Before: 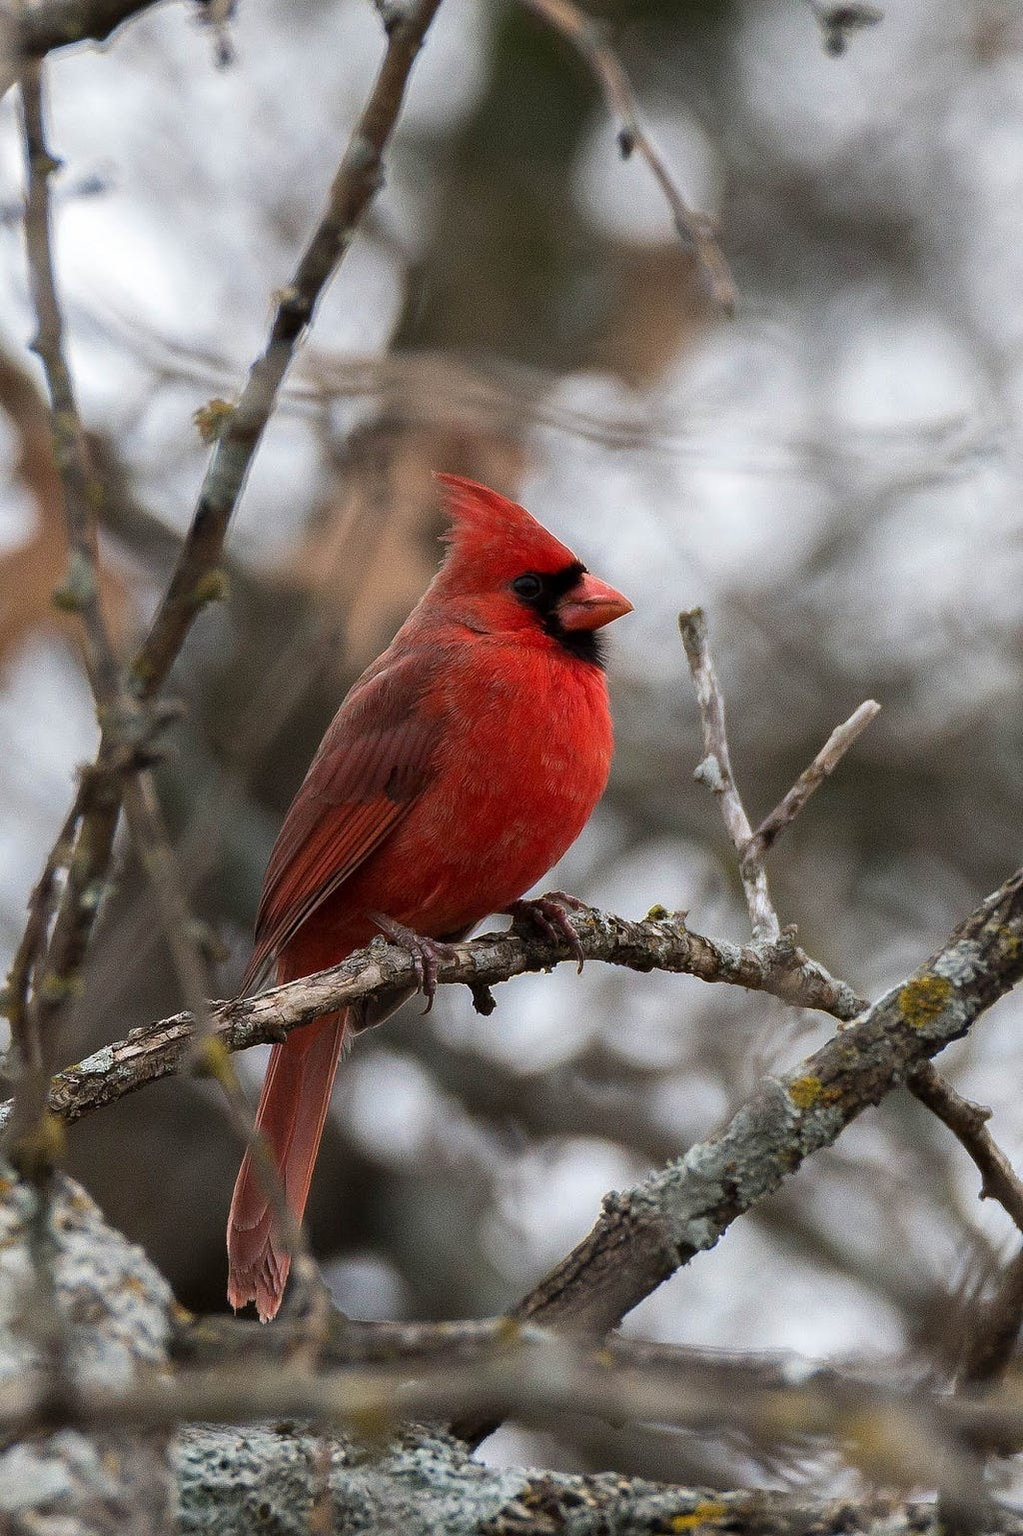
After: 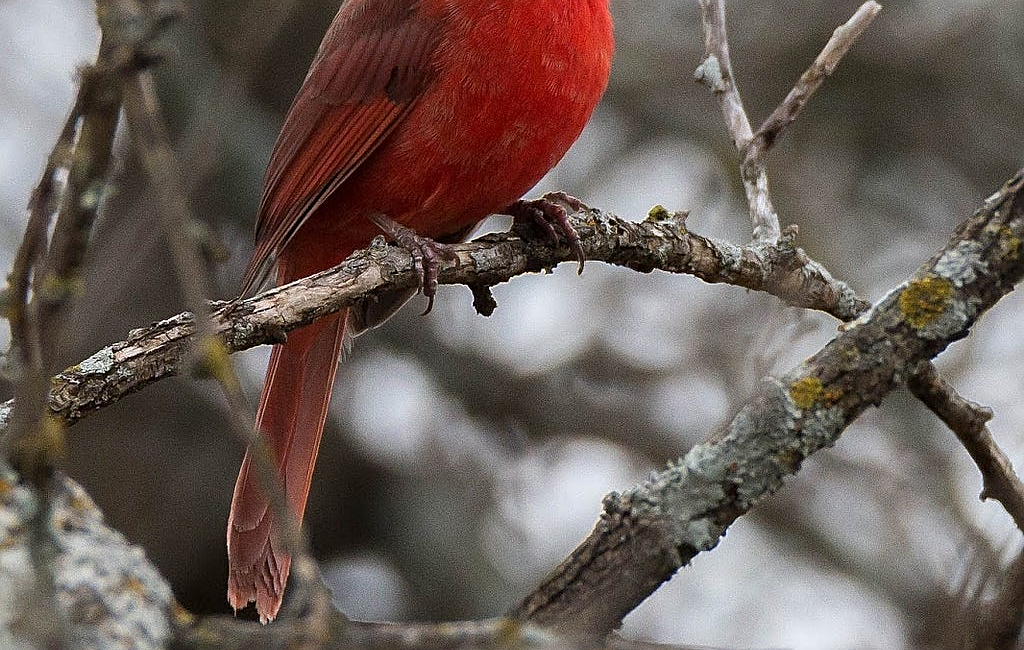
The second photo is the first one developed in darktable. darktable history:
sharpen: on, module defaults
crop: top 45.571%, bottom 12.139%
